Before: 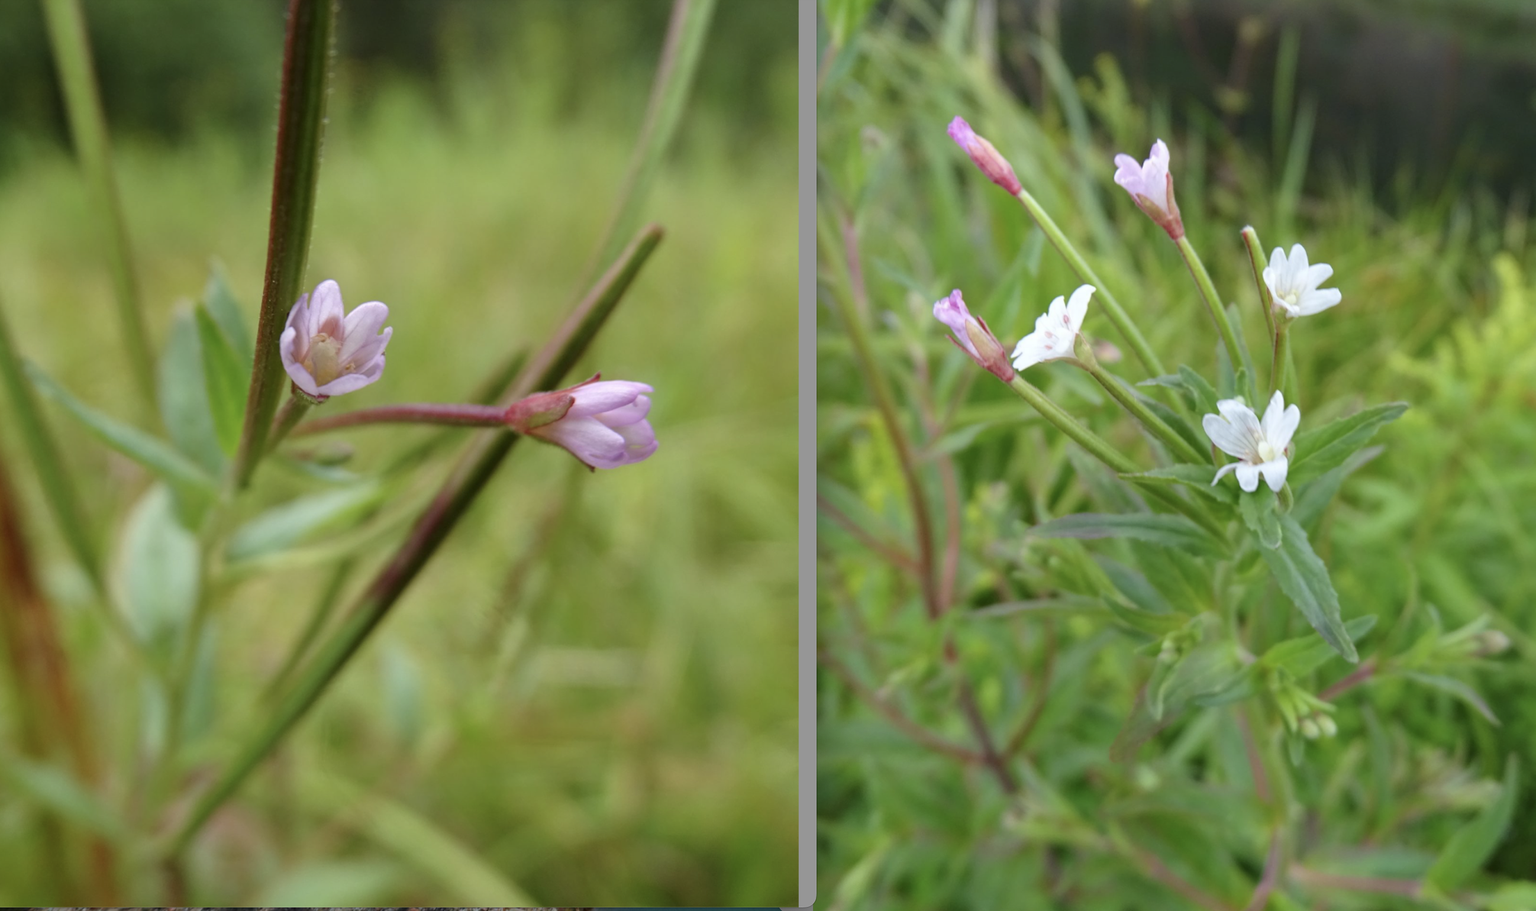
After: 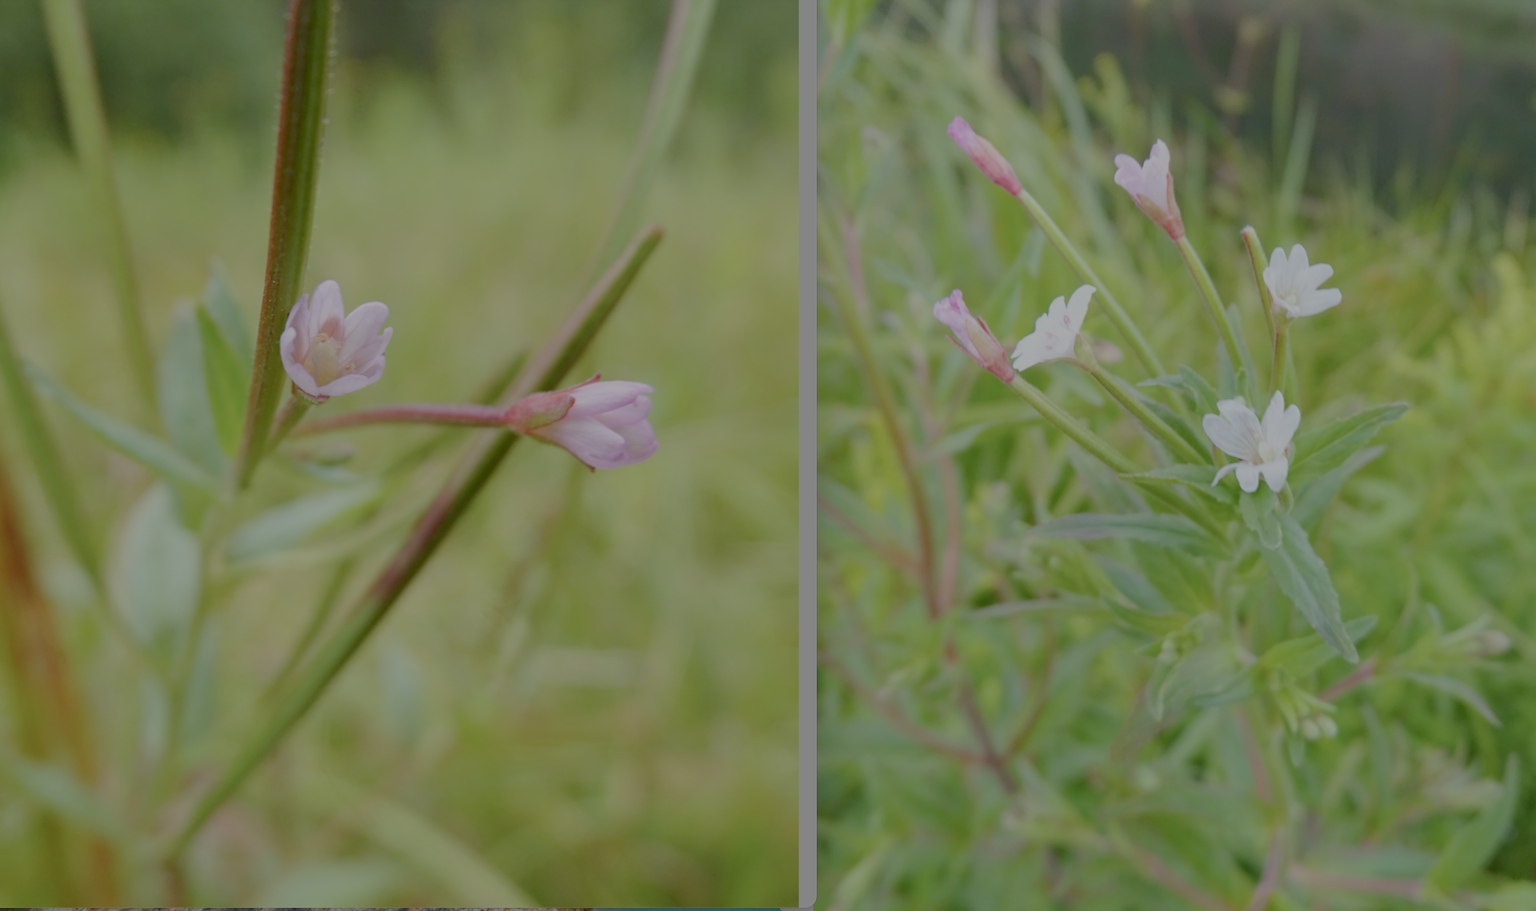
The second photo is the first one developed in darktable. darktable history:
color balance rgb: perceptual saturation grading › global saturation 0.314%, global vibrance 20%
filmic rgb: black relative exposure -15.95 EV, white relative exposure 7.99 EV, hardness 4.13, latitude 50.24%, contrast 0.516, add noise in highlights 0.001, preserve chrominance no, color science v3 (2019), use custom middle-gray values true, contrast in highlights soft
